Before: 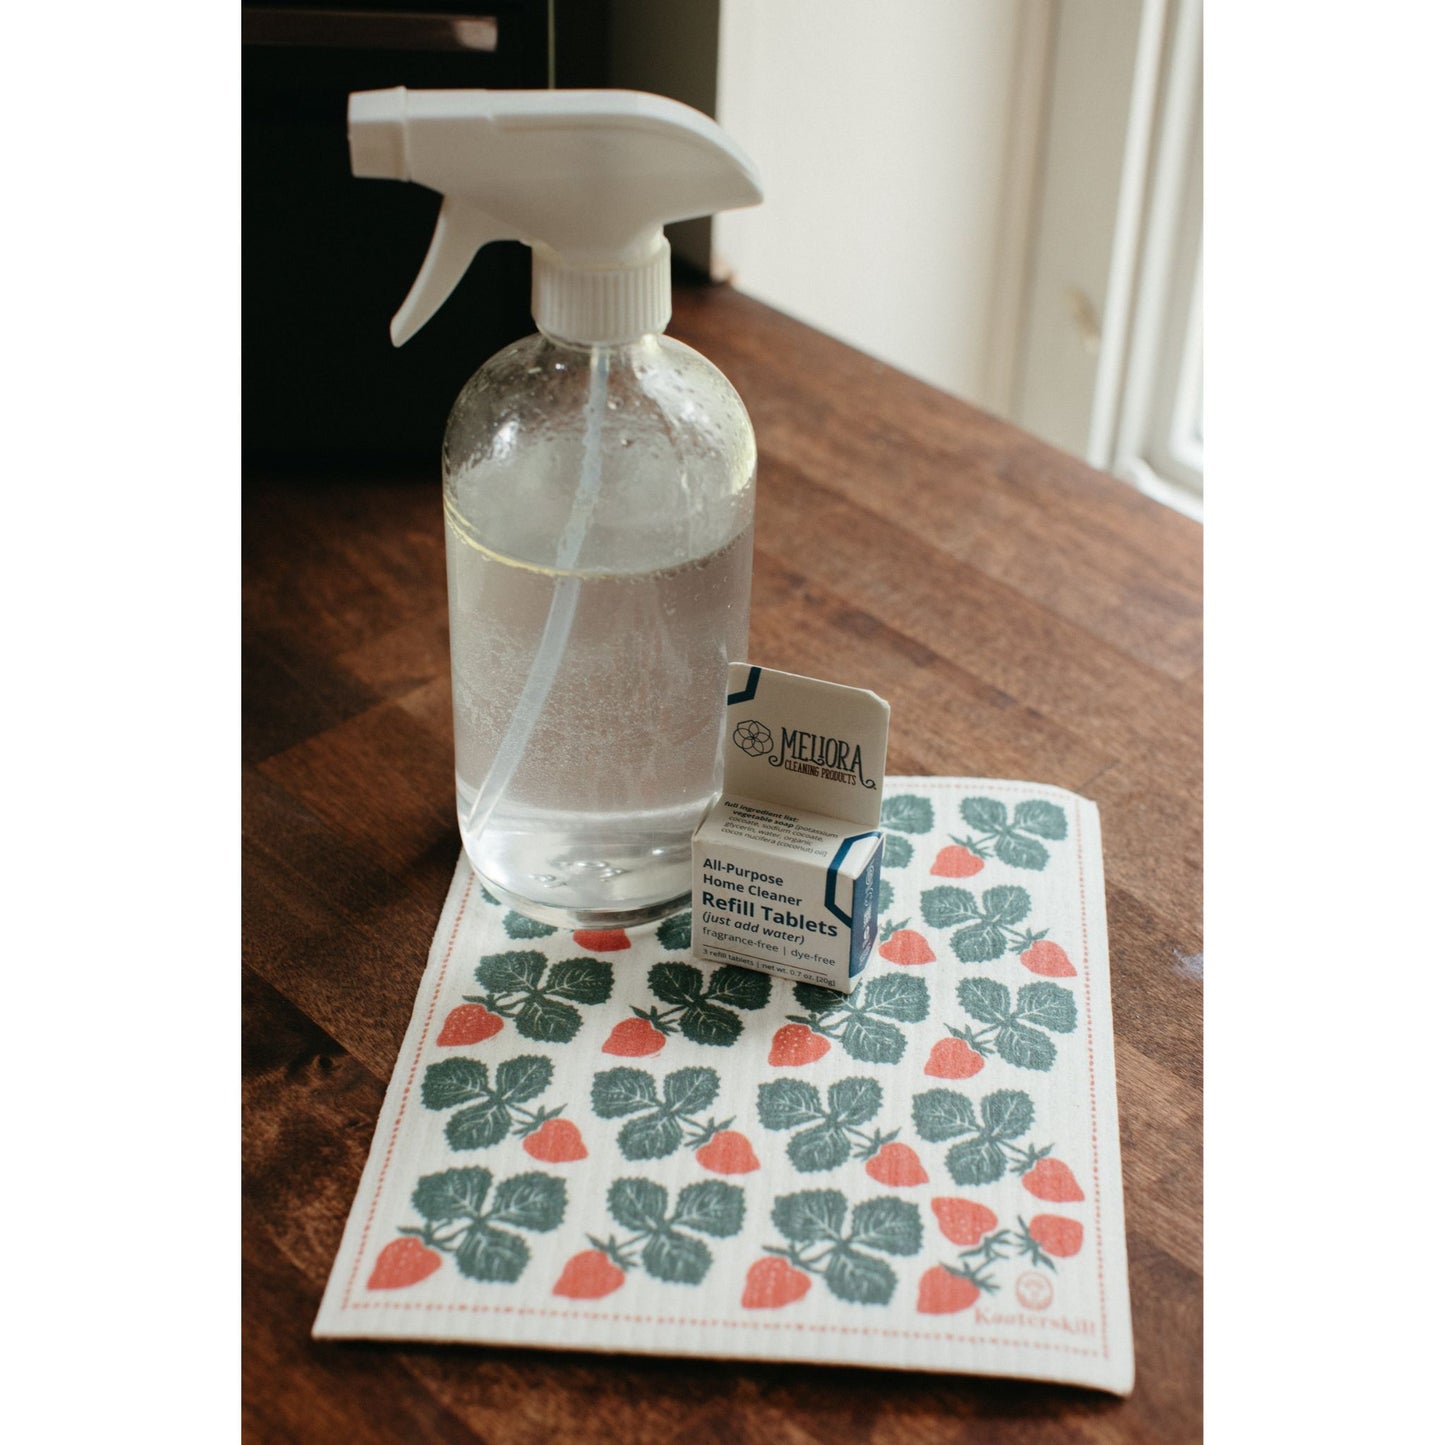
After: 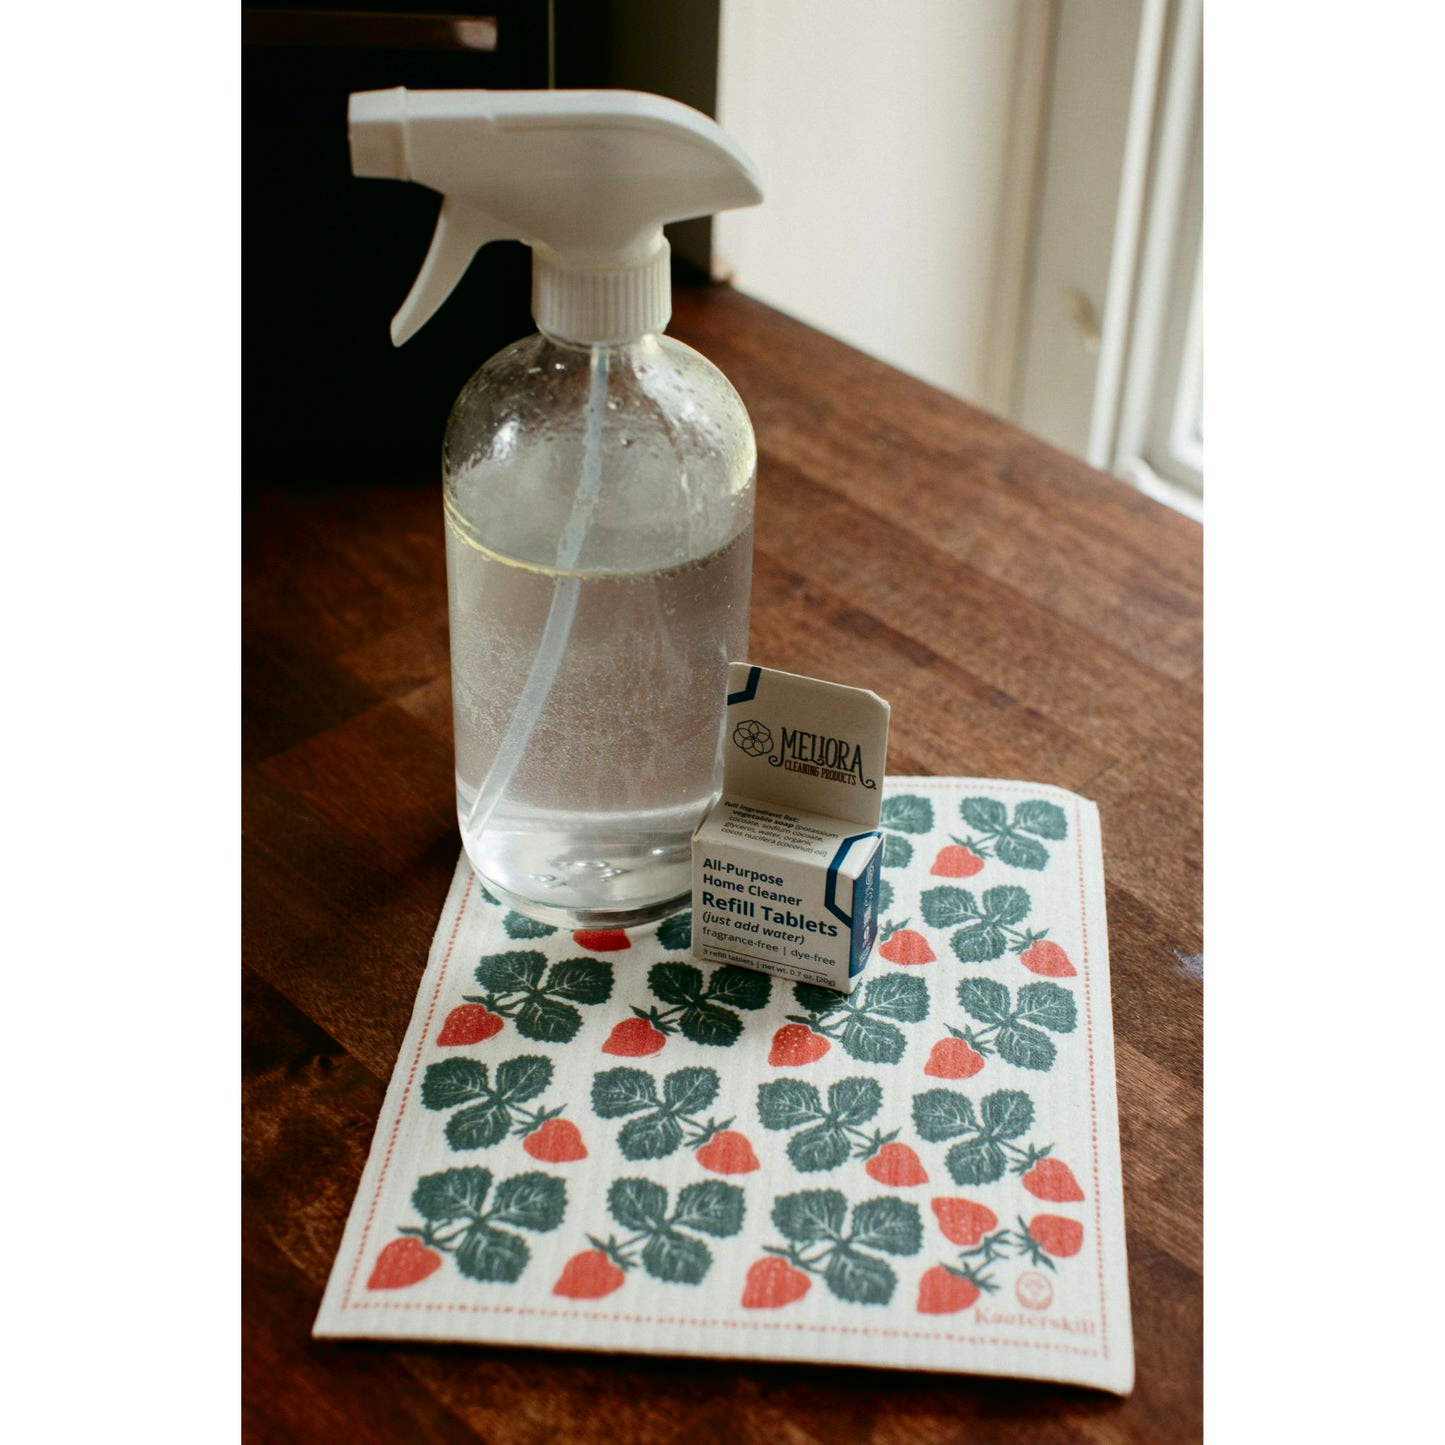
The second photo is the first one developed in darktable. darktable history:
contrast brightness saturation: contrast 0.125, brightness -0.121, saturation 0.204
shadows and highlights: radius 127.02, shadows 30.27, highlights -31.01, low approximation 0.01, soften with gaussian
